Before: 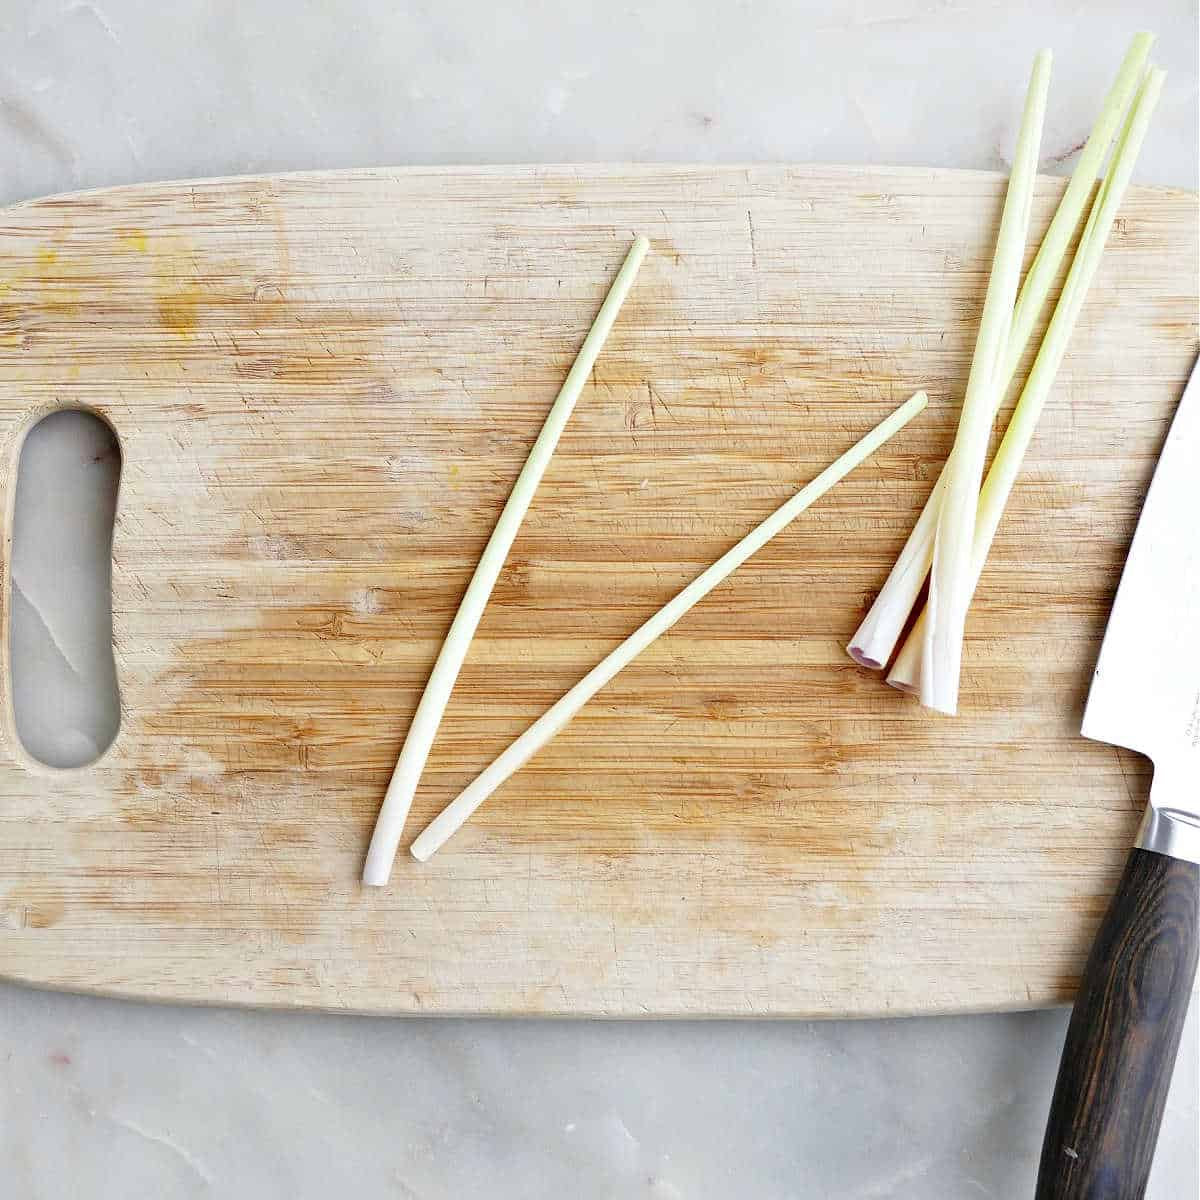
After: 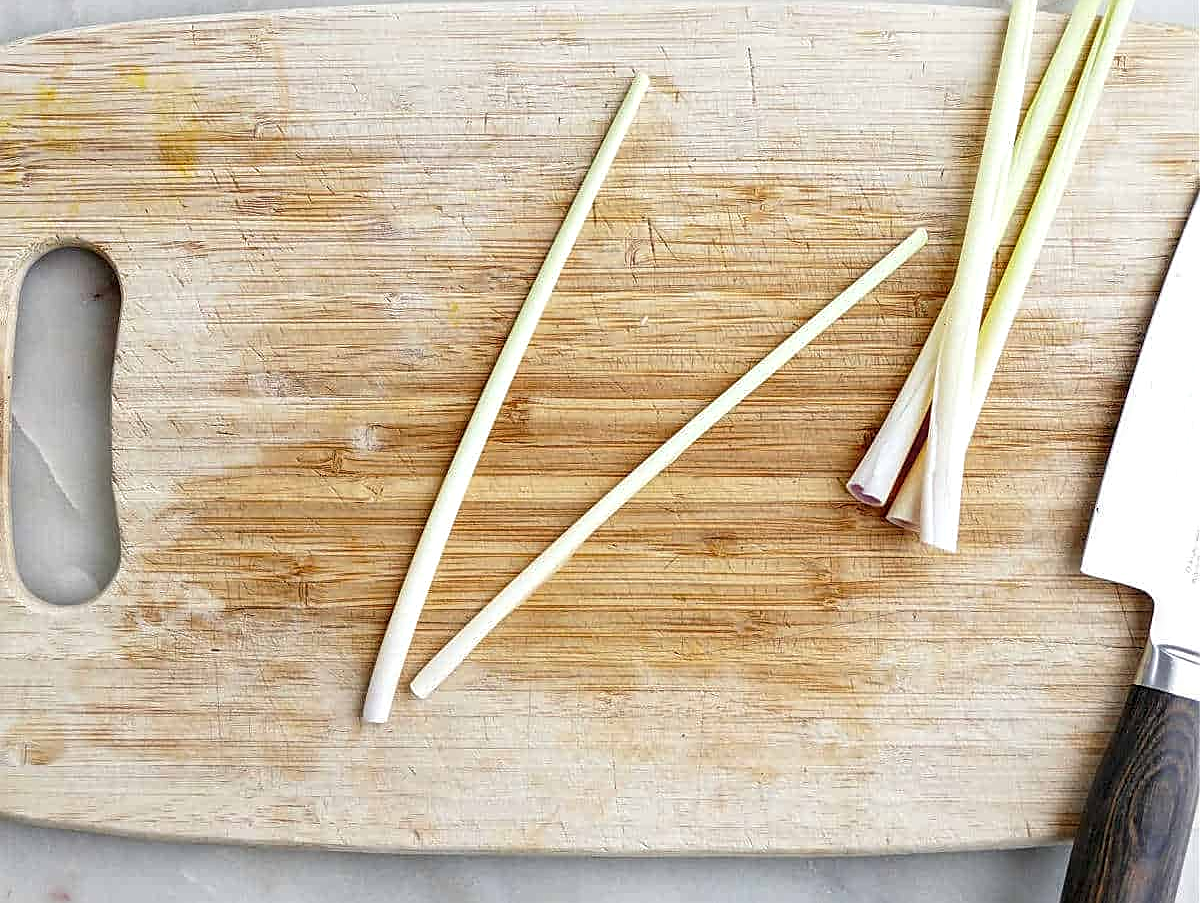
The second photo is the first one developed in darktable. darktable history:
sharpen: on, module defaults
crop: top 13.645%, bottom 11.03%
local contrast: detail 130%
